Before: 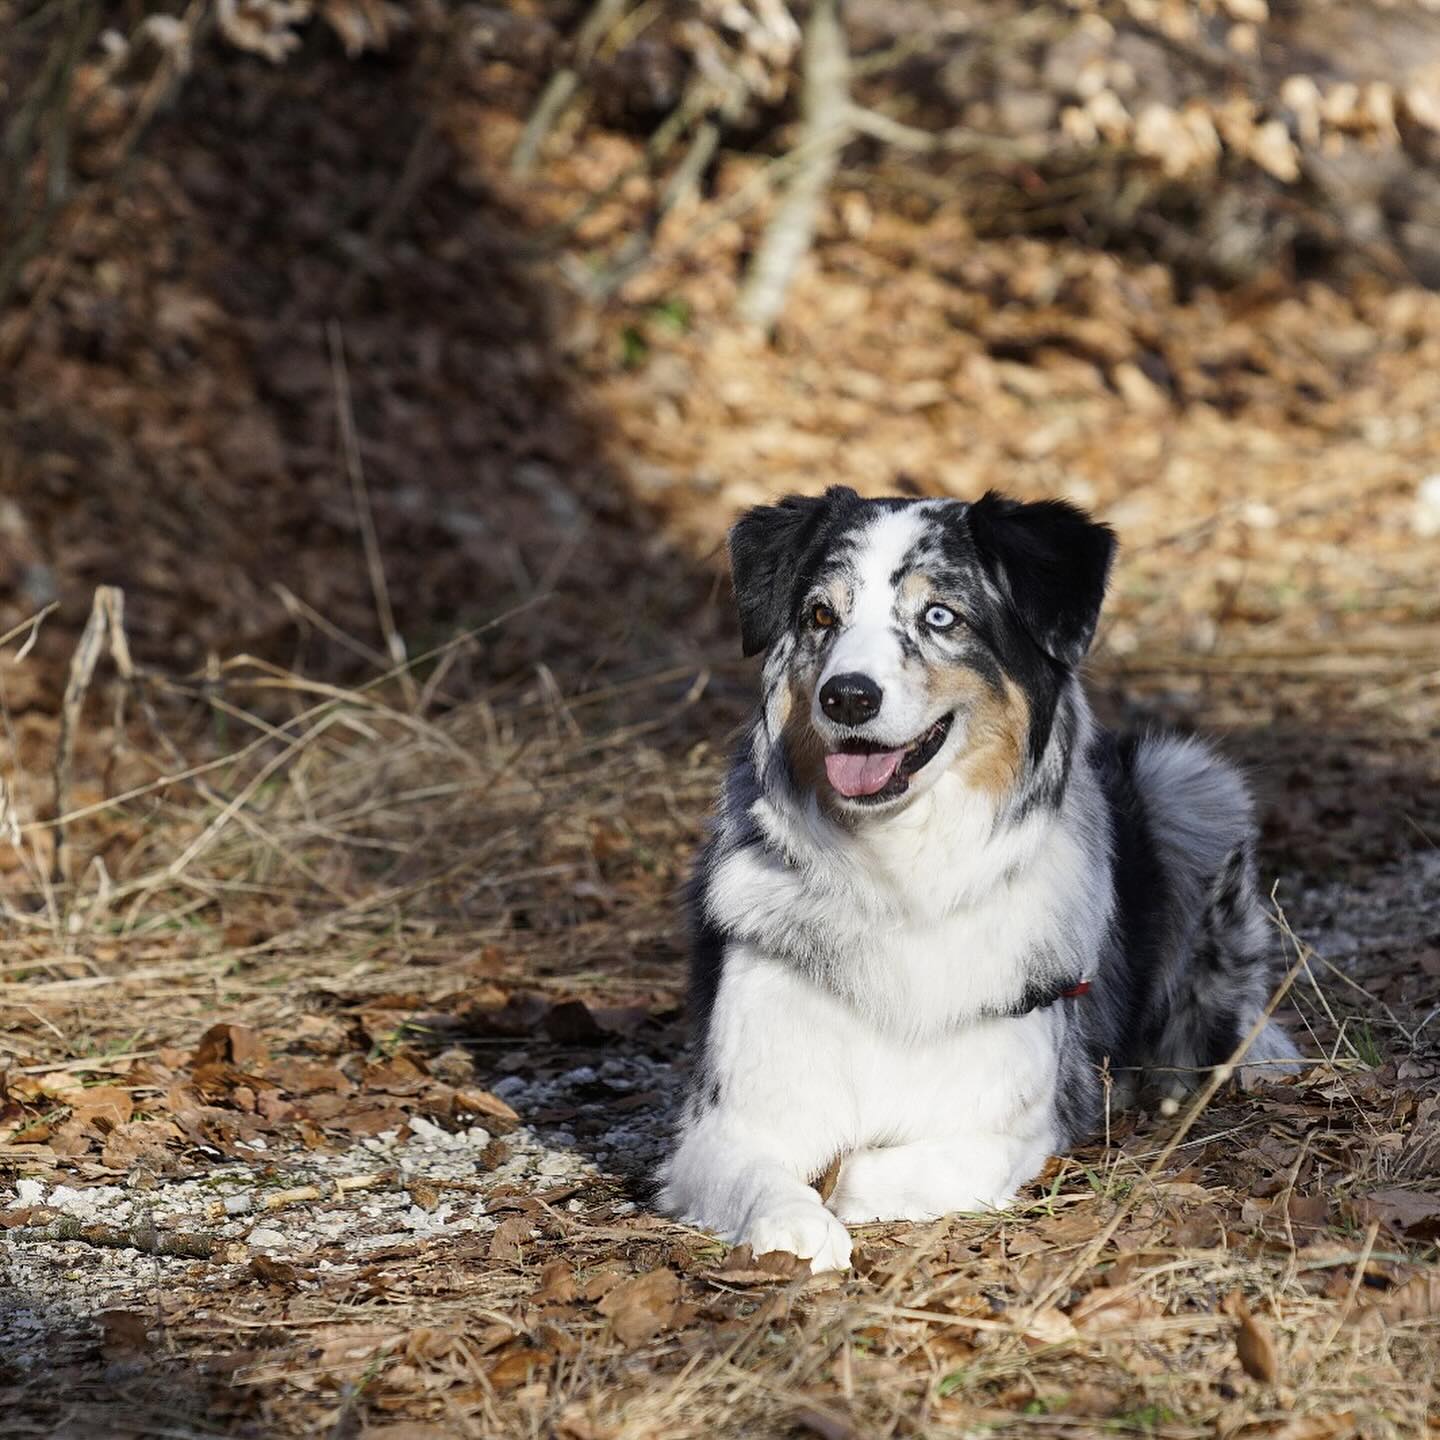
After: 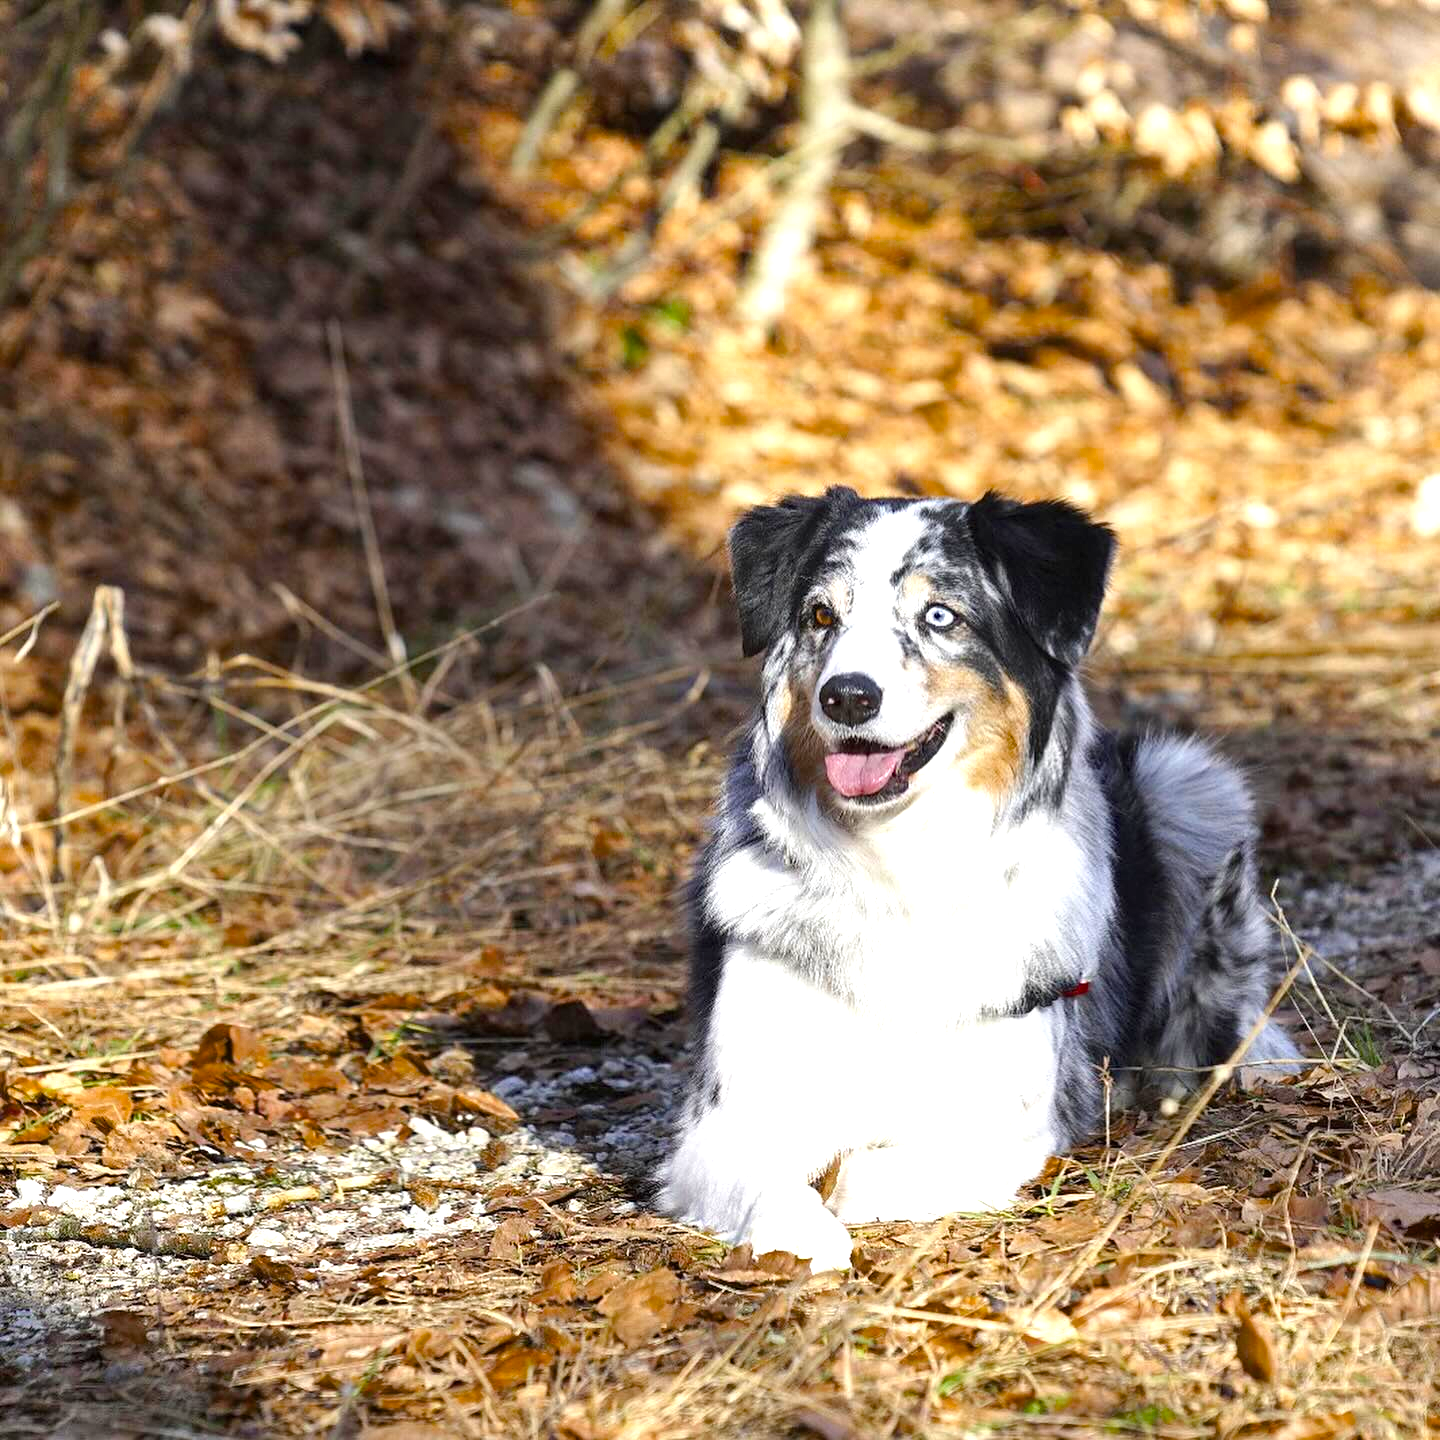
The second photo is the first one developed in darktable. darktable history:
contrast brightness saturation: saturation -0.047
exposure: black level correction 0, exposure 0.894 EV, compensate exposure bias true, compensate highlight preservation false
color balance rgb: power › hue 308.42°, perceptual saturation grading › global saturation 33.274%, perceptual brilliance grading › mid-tones 10.273%, perceptual brilliance grading › shadows 15.427%, saturation formula JzAzBz (2021)
